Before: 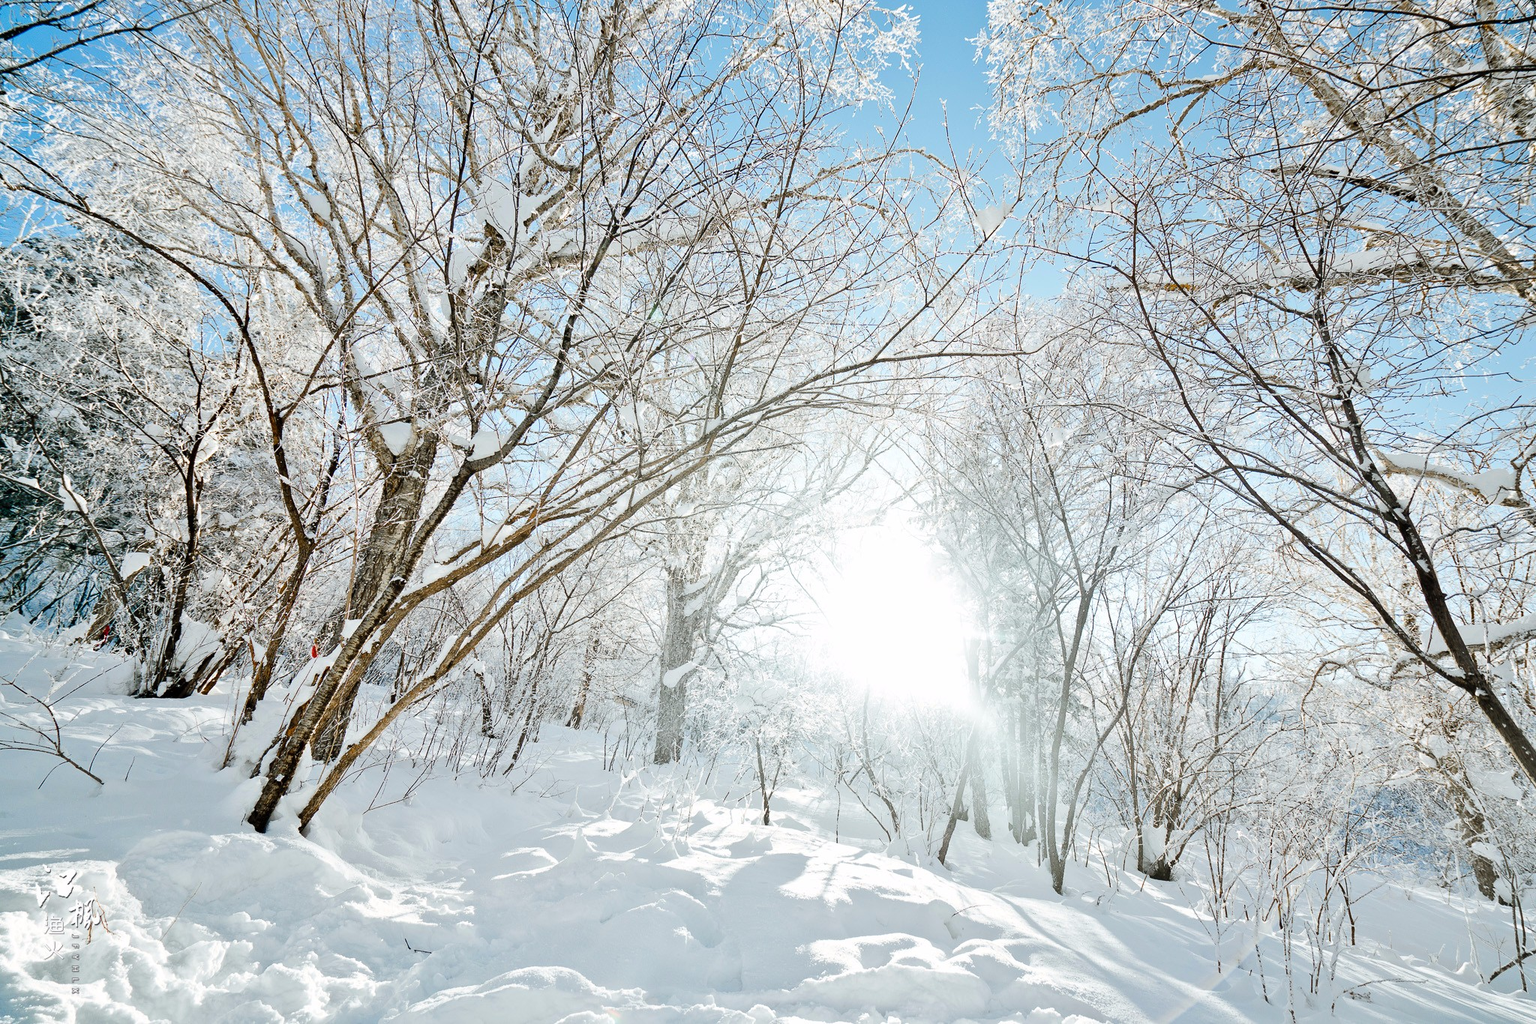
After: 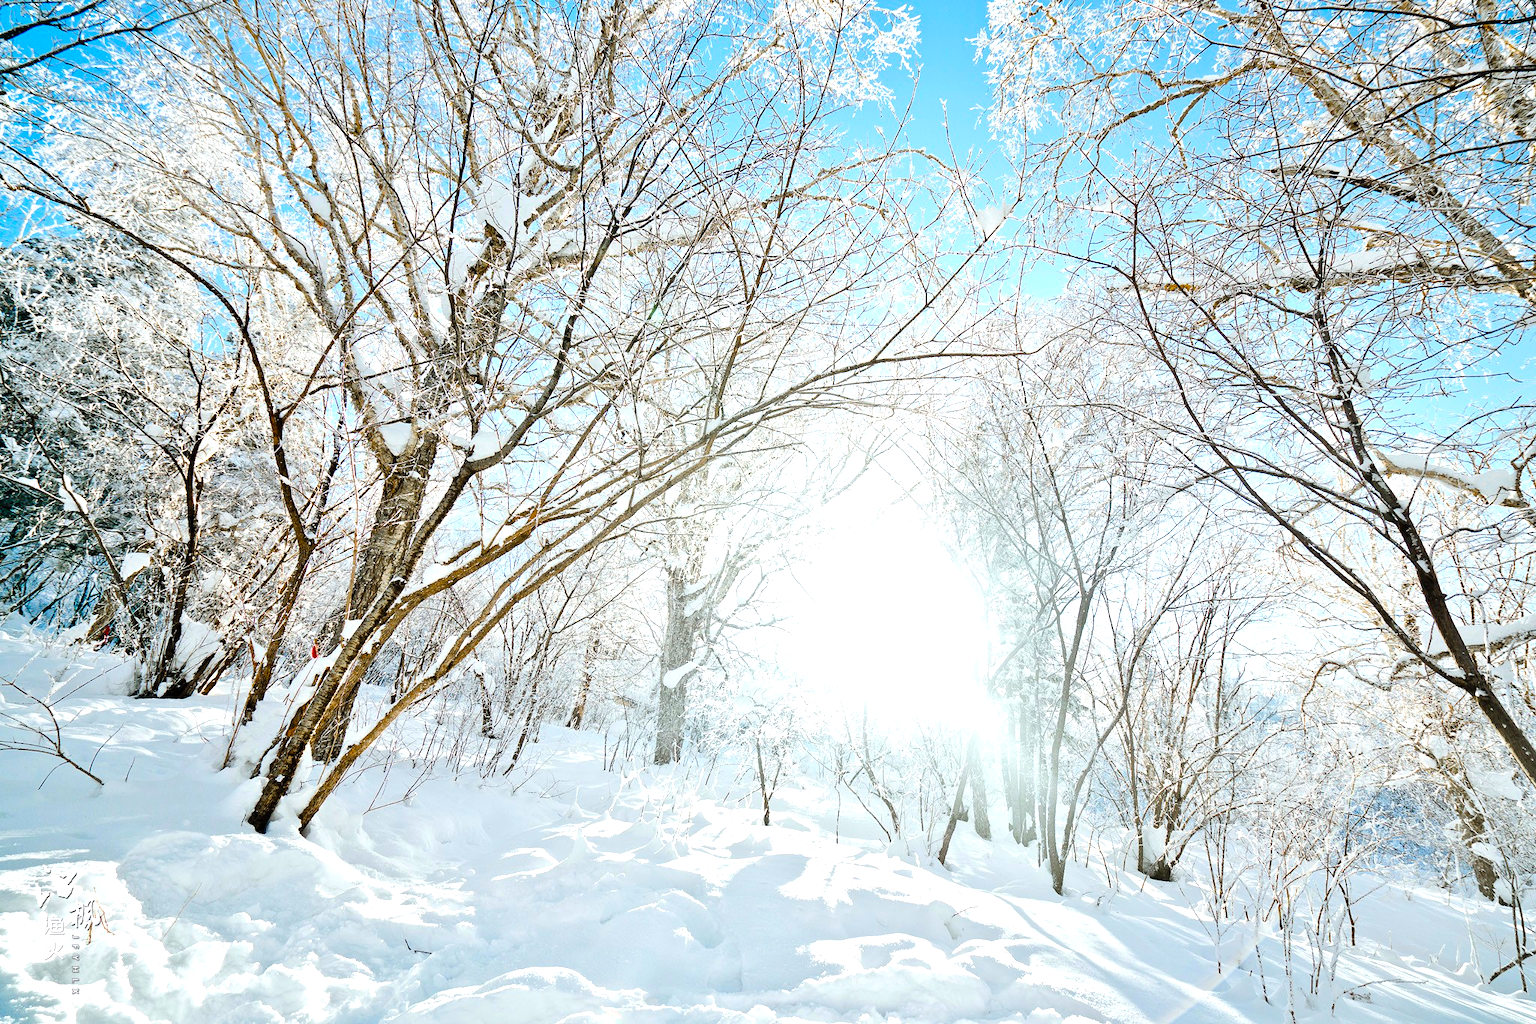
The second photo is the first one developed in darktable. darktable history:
color balance rgb: perceptual saturation grading › global saturation 29.609%, perceptual brilliance grading › global brilliance 11.235%, global vibrance 20%
